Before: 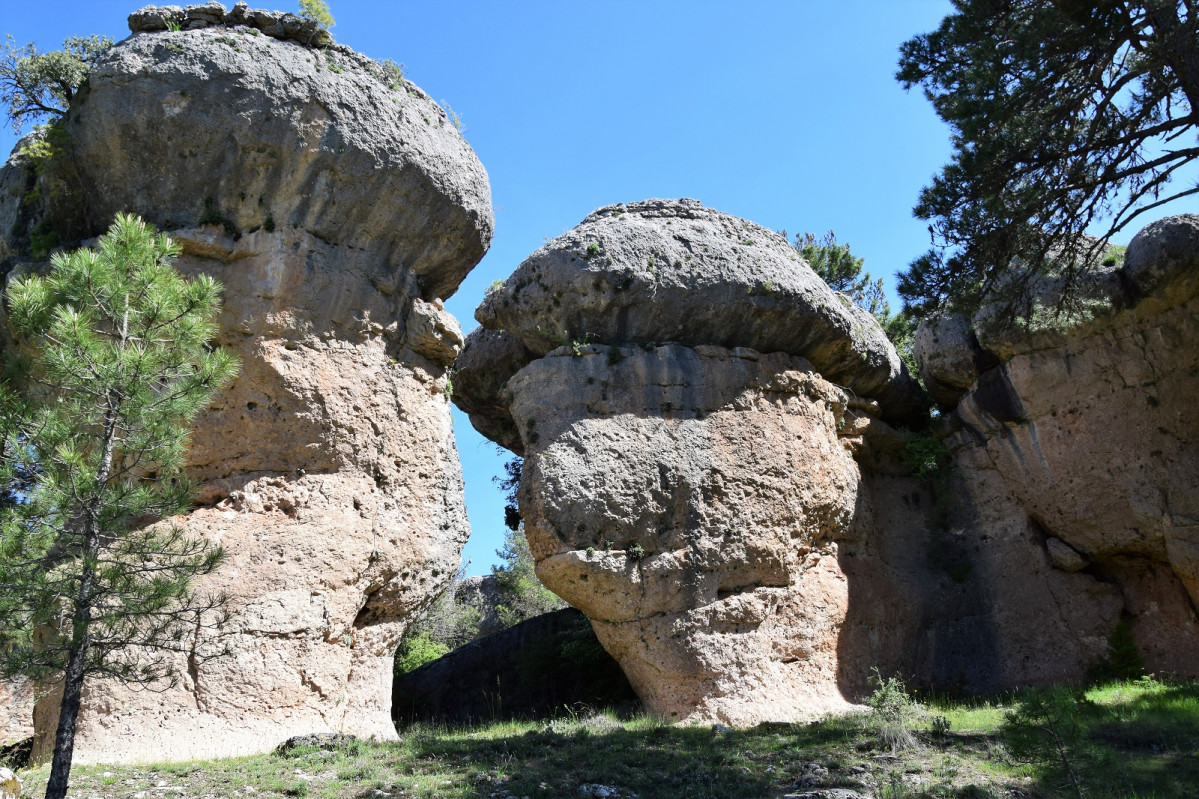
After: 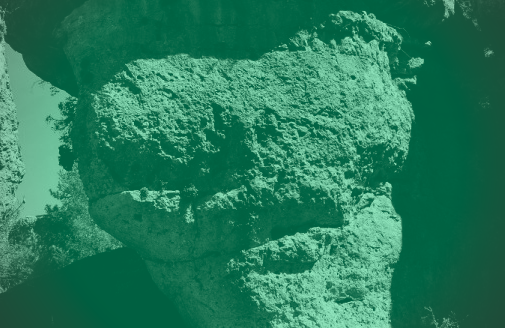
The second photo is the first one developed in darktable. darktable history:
contrast brightness saturation: contrast 0.09, brightness -0.59, saturation 0.17
crop: left 37.221%, top 45.169%, right 20.63%, bottom 13.777%
color balance: output saturation 110%
vignetting: fall-off radius 60.92%
colorize: hue 147.6°, saturation 65%, lightness 21.64%
